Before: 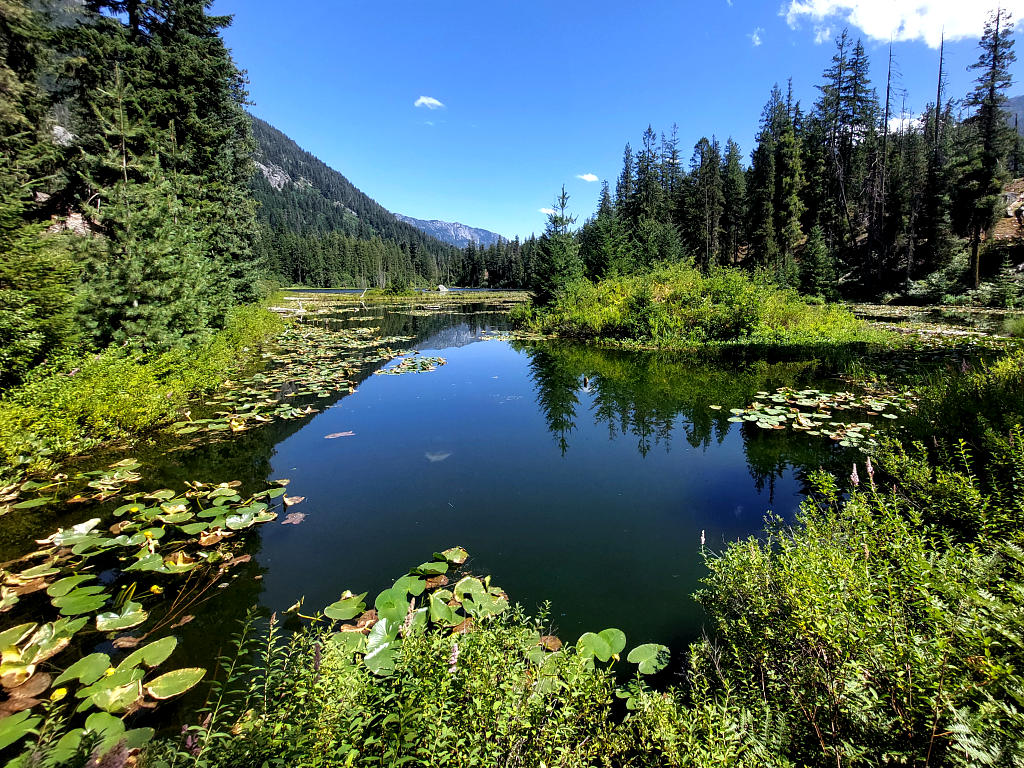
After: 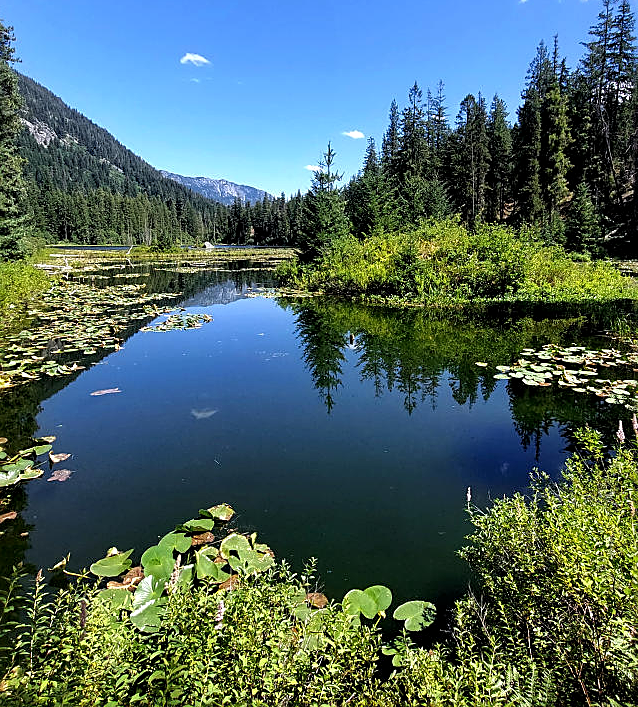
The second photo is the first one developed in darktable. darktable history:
local contrast: highlights 100%, shadows 100%, detail 120%, midtone range 0.2
crop and rotate: left 22.918%, top 5.629%, right 14.711%, bottom 2.247%
sharpen: on, module defaults
color balance: on, module defaults
